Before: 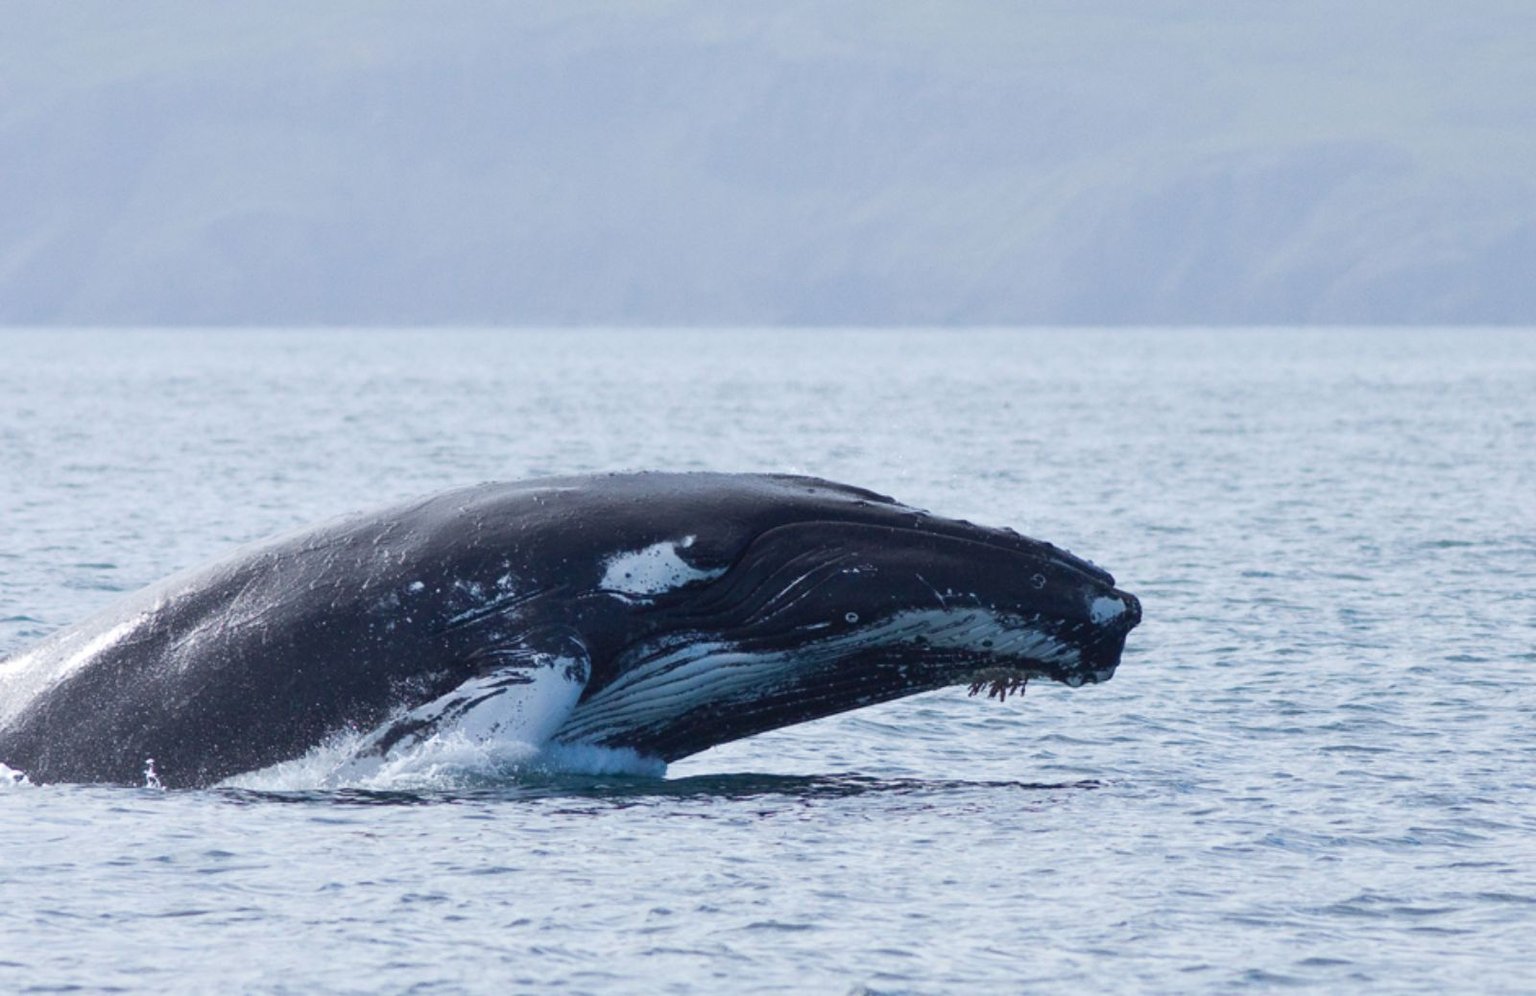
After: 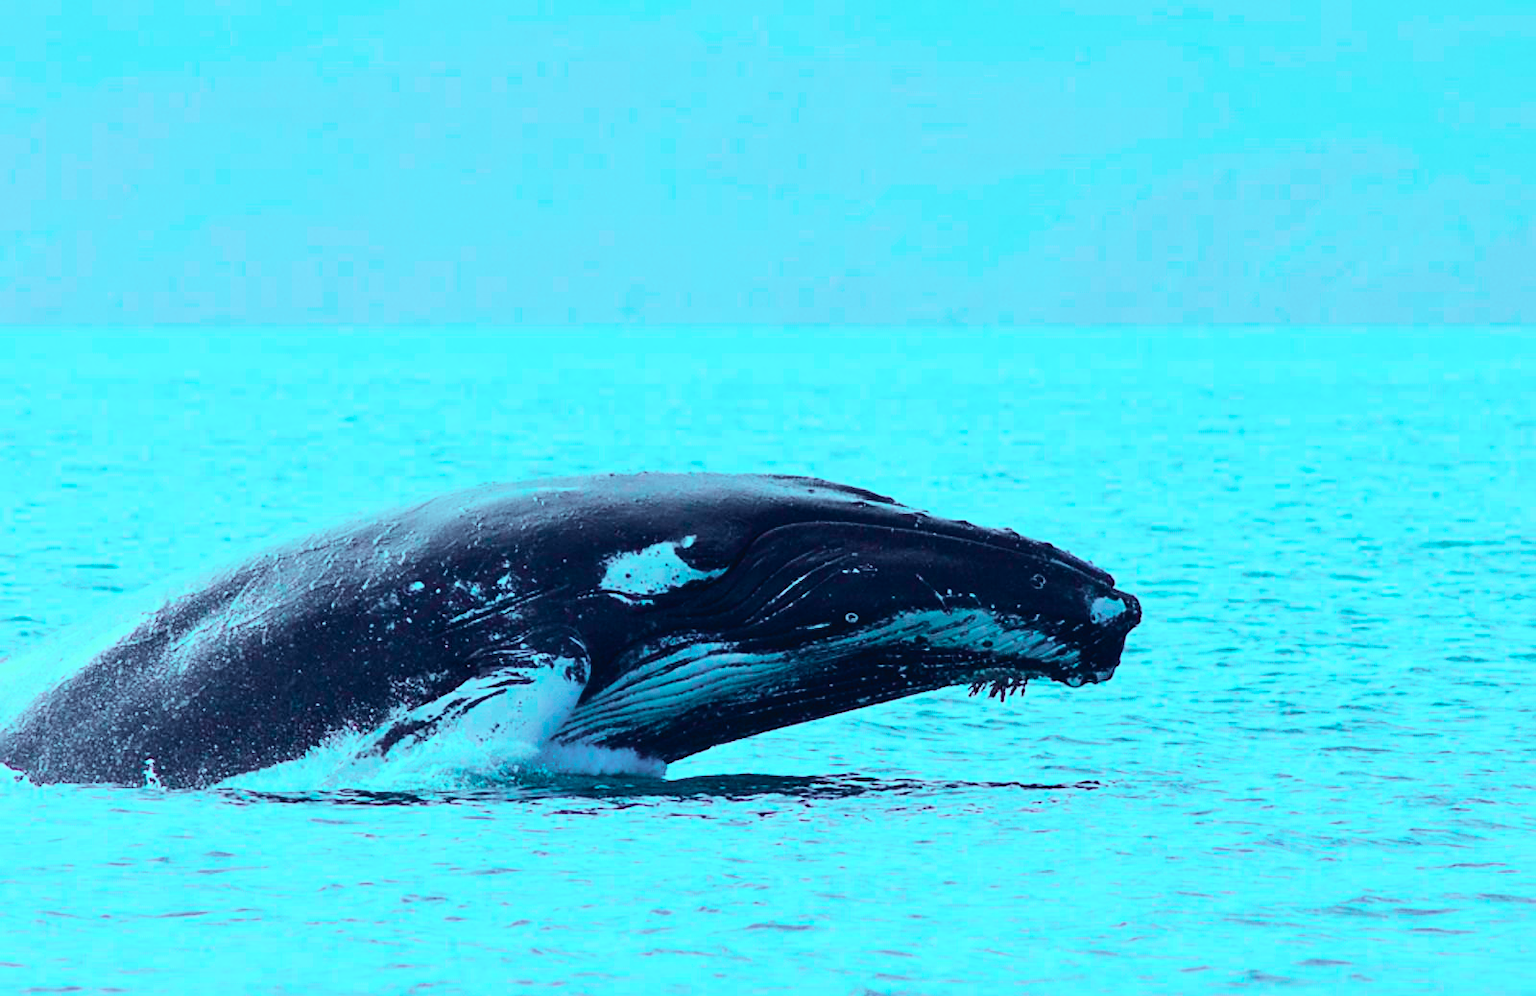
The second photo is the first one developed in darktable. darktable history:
exposure: black level correction 0.002, exposure 0.15 EV, compensate highlight preservation false
color balance rgb: linear chroma grading › global chroma 15%, perceptual saturation grading › global saturation 30%
color balance: mode lift, gamma, gain (sRGB), lift [0.997, 0.979, 1.021, 1.011], gamma [1, 1.084, 0.916, 0.998], gain [1, 0.87, 1.13, 1.101], contrast 4.55%, contrast fulcrum 38.24%, output saturation 104.09%
tone curve: curves: ch0 [(0, 0.023) (0.103, 0.087) (0.295, 0.297) (0.445, 0.531) (0.553, 0.665) (0.735, 0.843) (0.994, 1)]; ch1 [(0, 0) (0.427, 0.346) (0.456, 0.426) (0.484, 0.483) (0.509, 0.514) (0.535, 0.56) (0.581, 0.632) (0.646, 0.715) (1, 1)]; ch2 [(0, 0) (0.369, 0.388) (0.449, 0.431) (0.501, 0.495) (0.533, 0.518) (0.572, 0.612) (0.677, 0.752) (1, 1)], color space Lab, independent channels, preserve colors none
filmic rgb: black relative exposure -7.65 EV, white relative exposure 4.56 EV, hardness 3.61, contrast 1.05
white balance: red 0.988, blue 1.017
sharpen: on, module defaults
